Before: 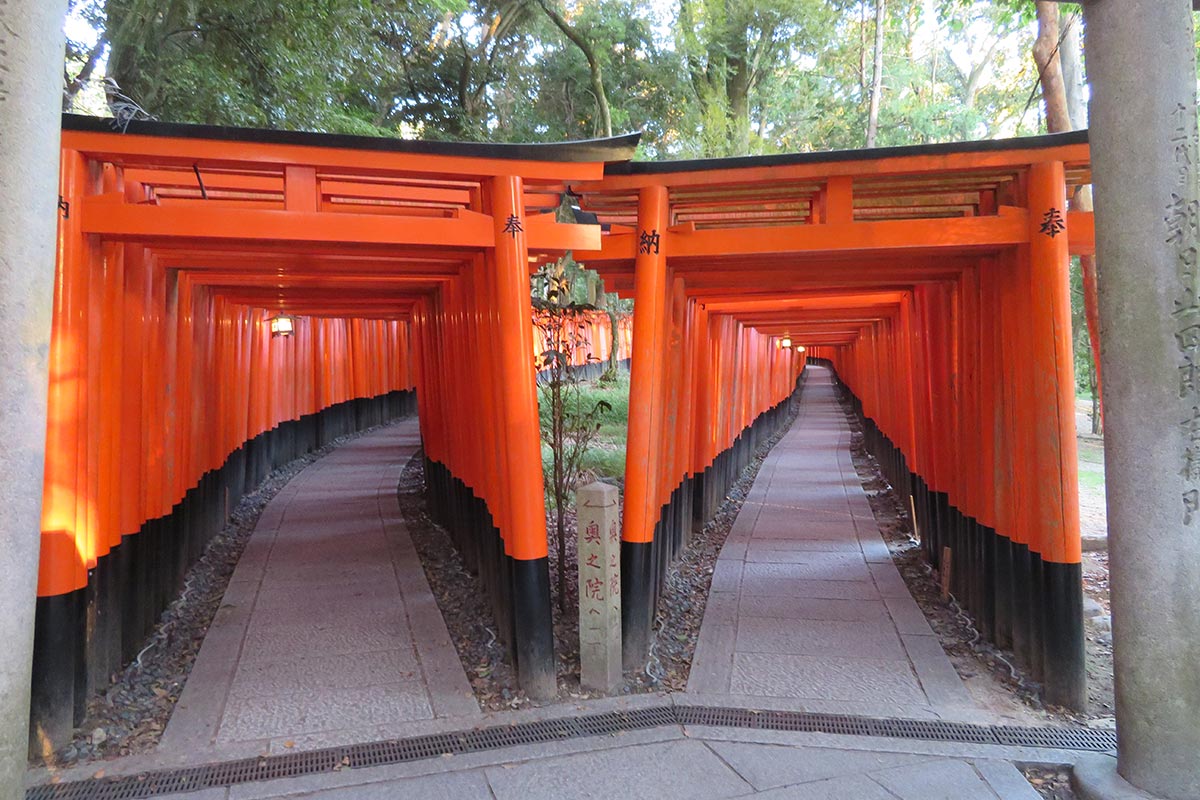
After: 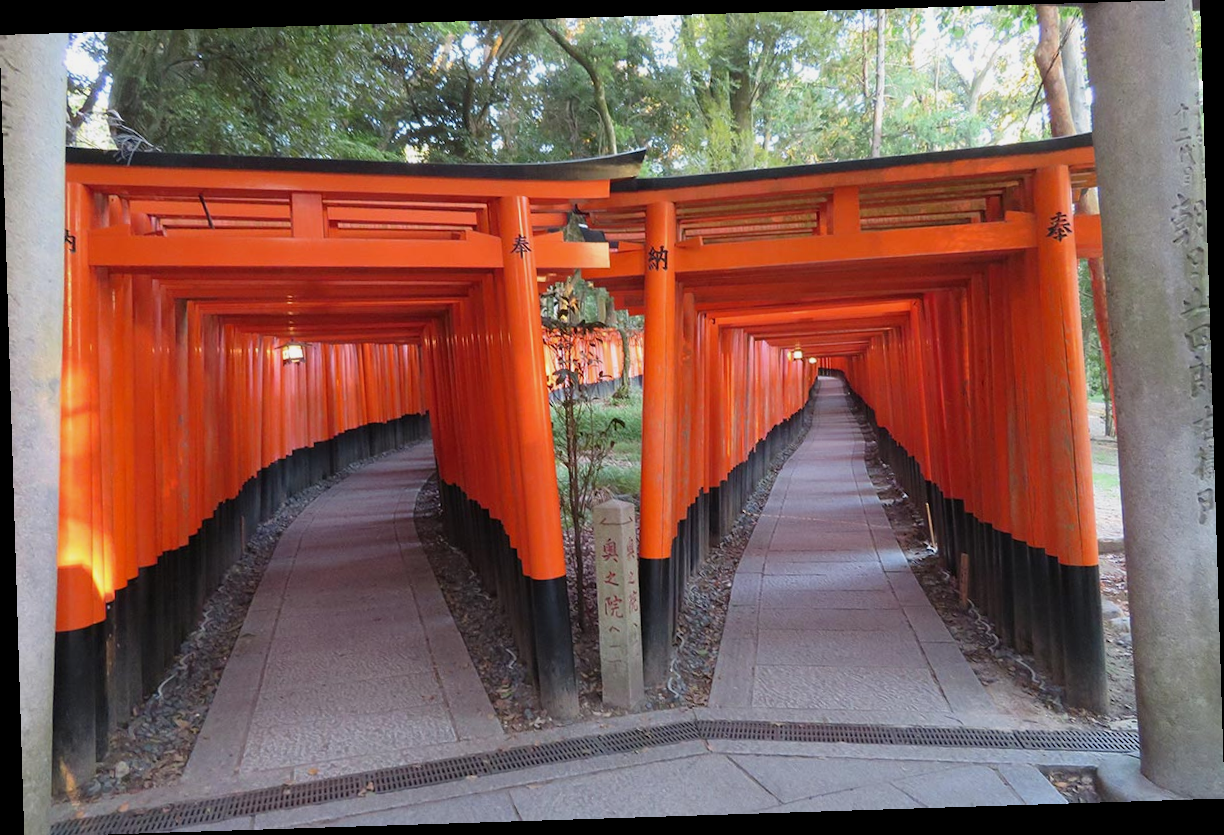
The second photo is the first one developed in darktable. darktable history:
crop: bottom 0.071%
exposure: exposure -0.177 EV, compensate highlight preservation false
rotate and perspective: rotation -1.77°, lens shift (horizontal) 0.004, automatic cropping off
